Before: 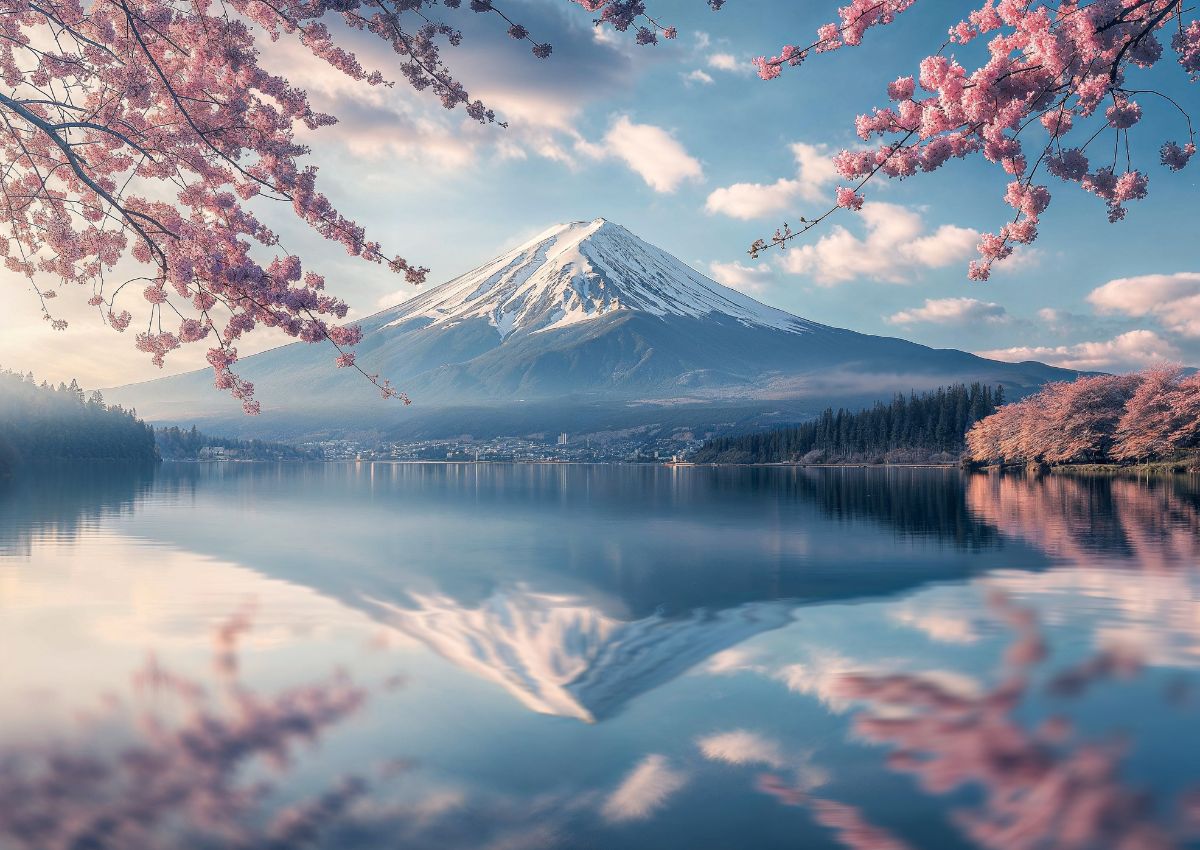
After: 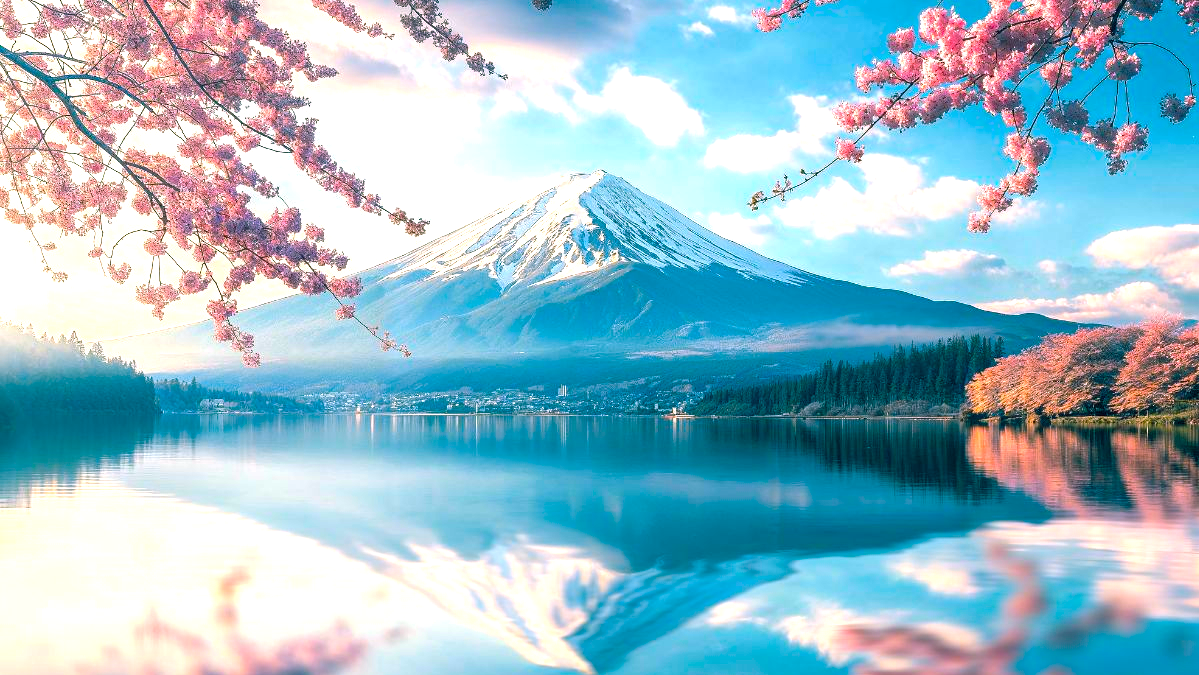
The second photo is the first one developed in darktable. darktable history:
crop and rotate: top 5.658%, bottom 14.851%
color balance rgb: shadows lift › chroma 11.744%, shadows lift › hue 131.36°, highlights gain › chroma 1.104%, highlights gain › hue 60.14°, perceptual saturation grading › global saturation 29.57%, perceptual brilliance grading › global brilliance 25.727%, global vibrance 44.772%
